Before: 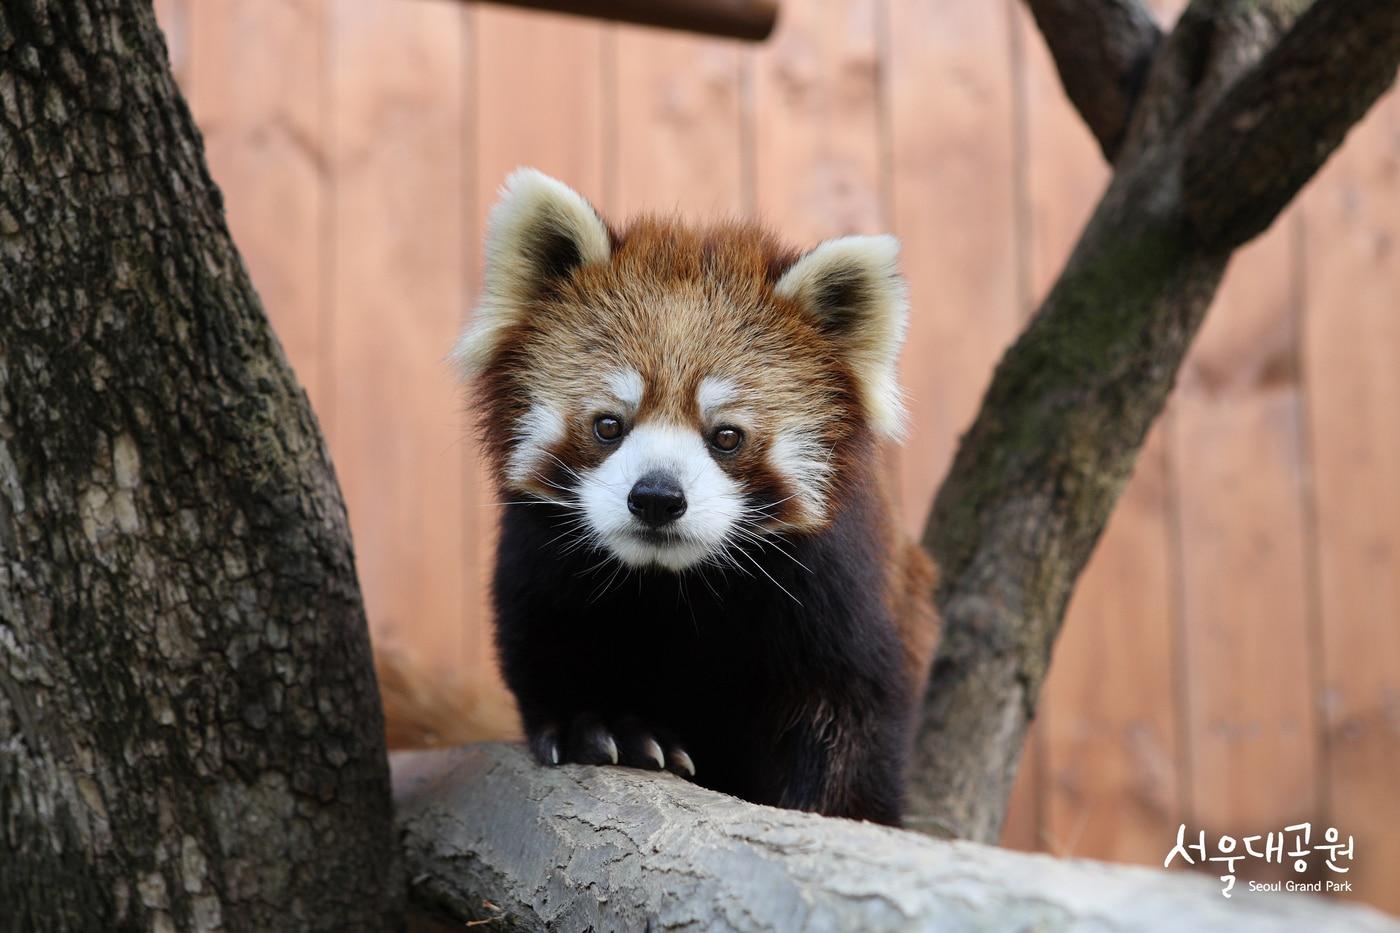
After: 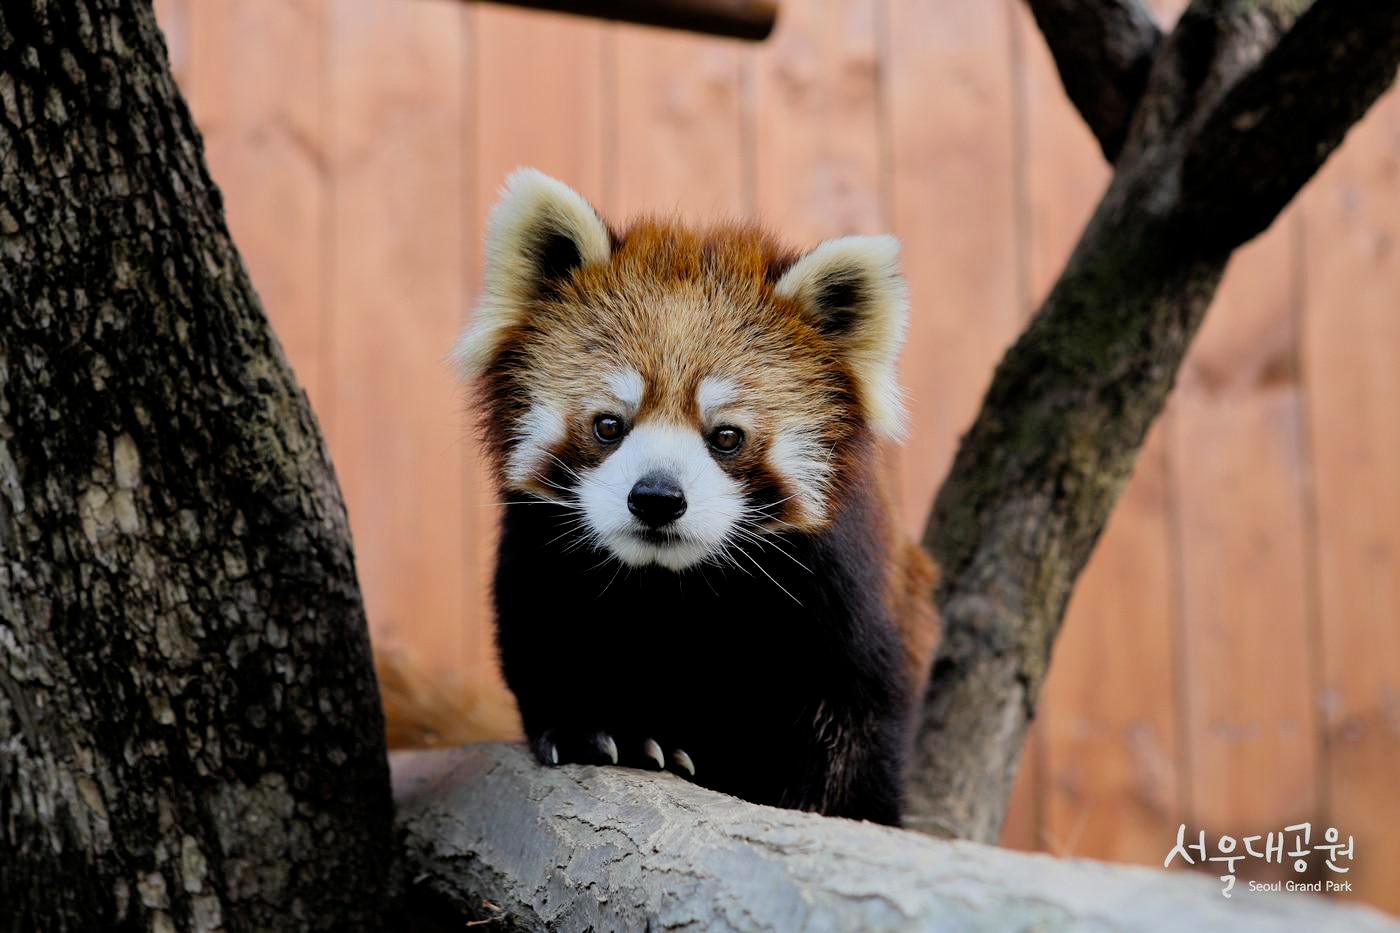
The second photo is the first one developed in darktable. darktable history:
filmic rgb: black relative exposure -7.75 EV, white relative exposure 4.4 EV, threshold 3 EV, target black luminance 0%, hardness 3.76, latitude 50.51%, contrast 1.074, highlights saturation mix 10%, shadows ↔ highlights balance -0.22%, color science v4 (2020), enable highlight reconstruction true
tone equalizer: -8 EV -0.002 EV, -7 EV 0.005 EV, -6 EV -0.009 EV, -5 EV 0.011 EV, -4 EV -0.012 EV, -3 EV 0.007 EV, -2 EV -0.062 EV, -1 EV -0.293 EV, +0 EV -0.582 EV, smoothing diameter 2%, edges refinement/feathering 20, mask exposure compensation -1.57 EV, filter diffusion 5
